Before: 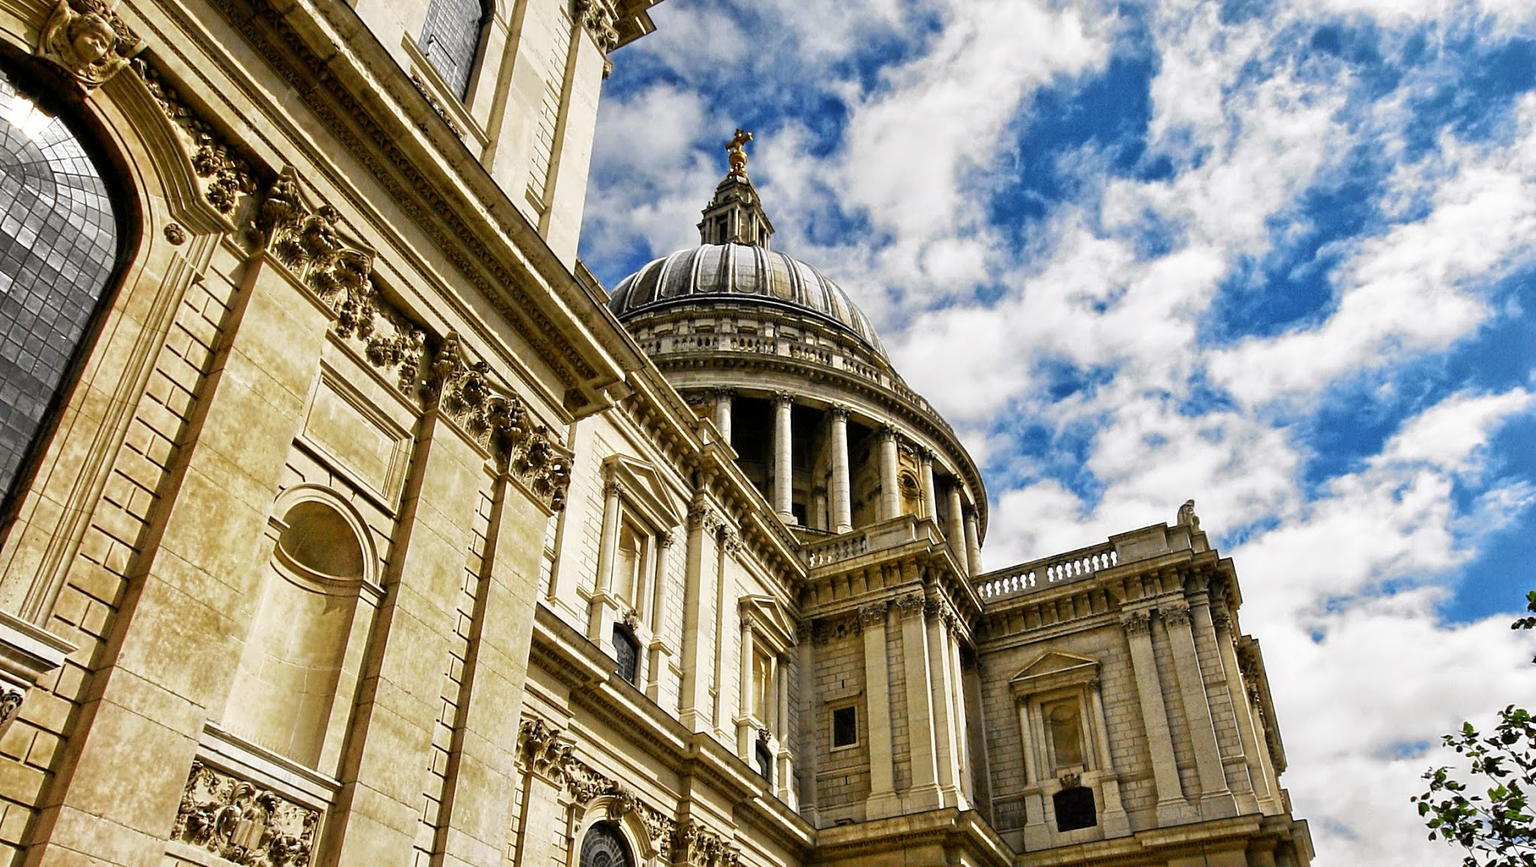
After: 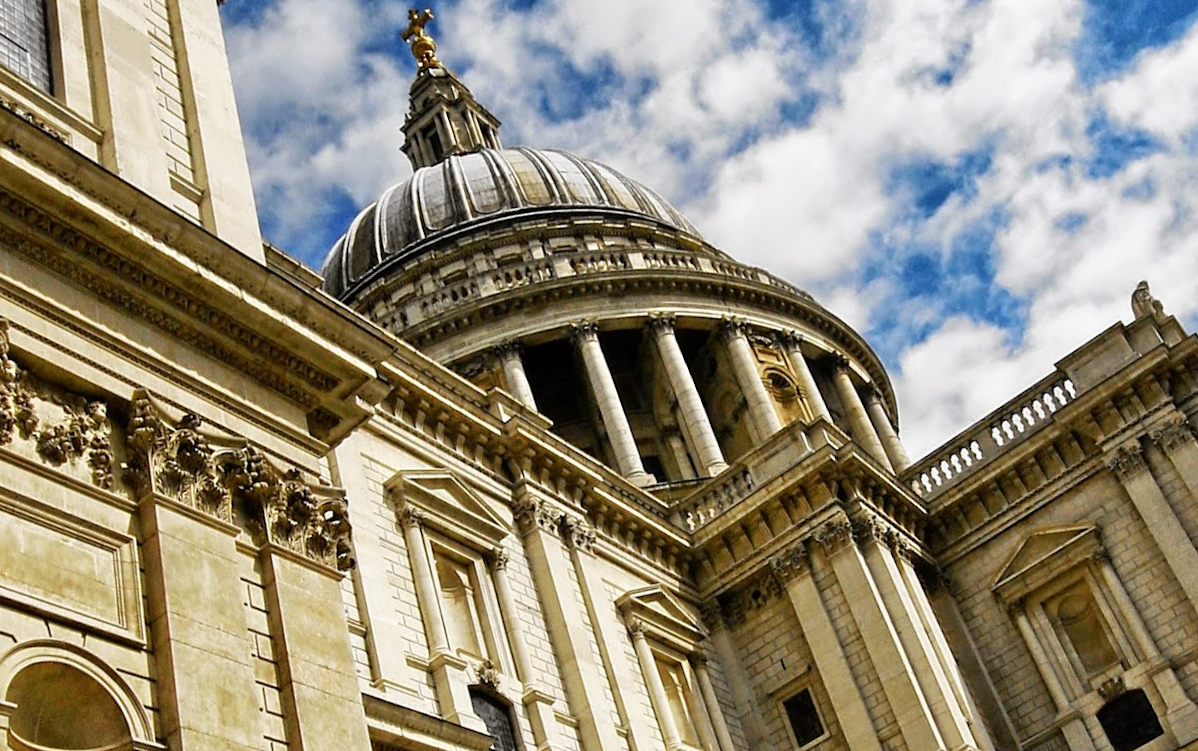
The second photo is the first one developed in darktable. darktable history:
crop and rotate: angle 18.93°, left 6.954%, right 4.031%, bottom 1.13%
